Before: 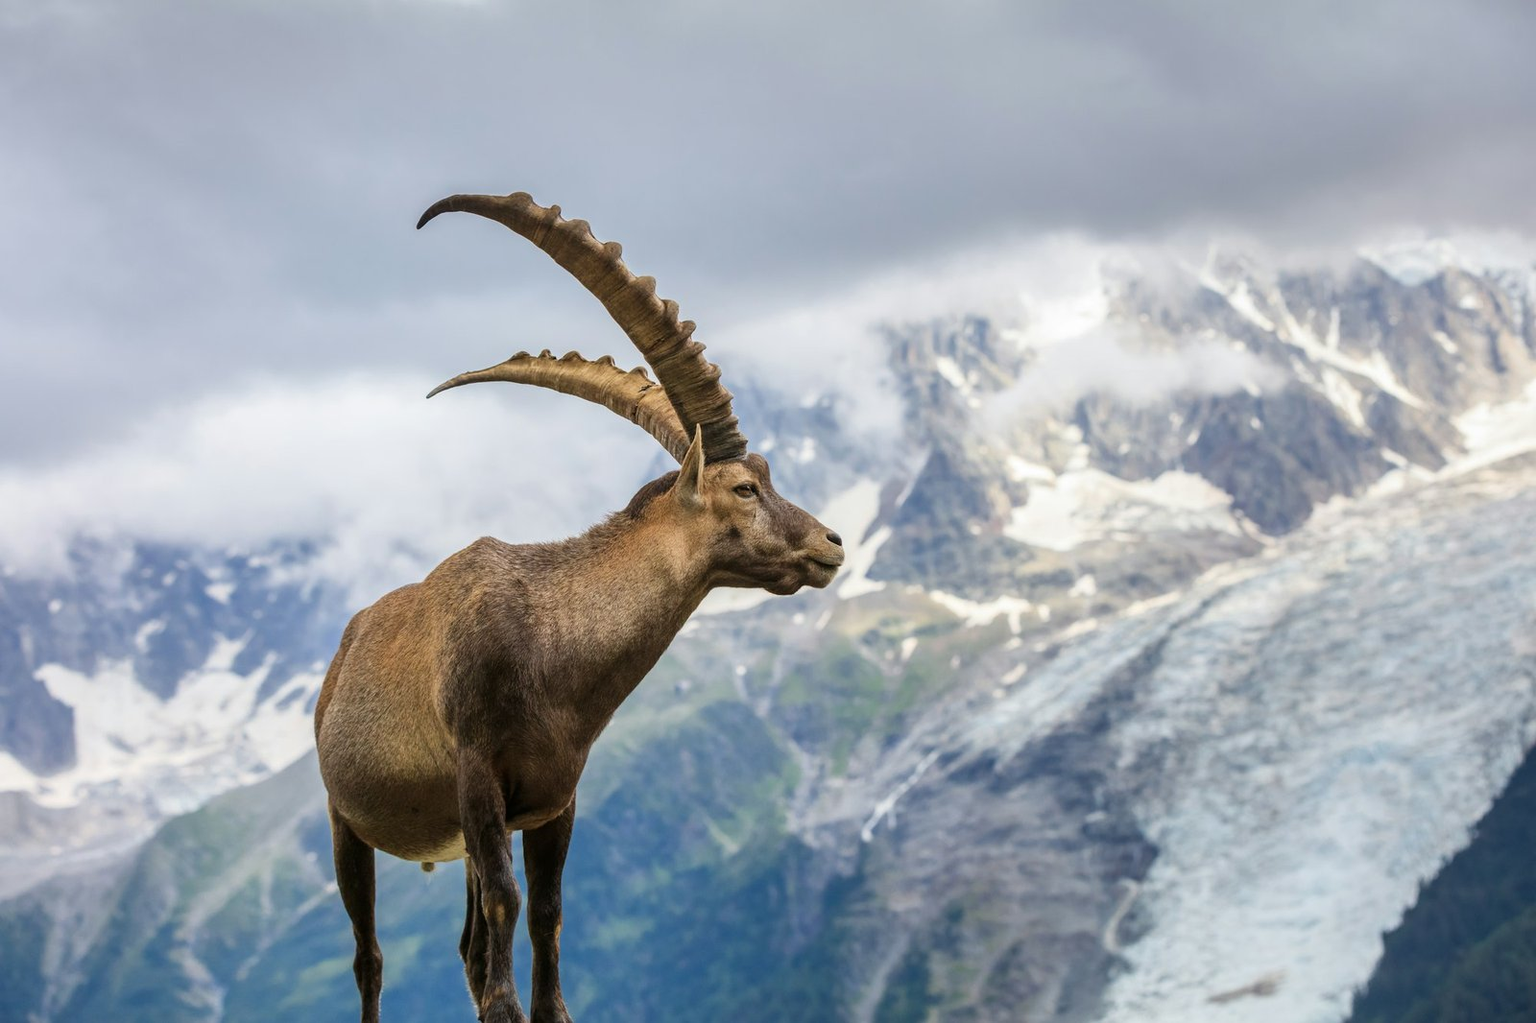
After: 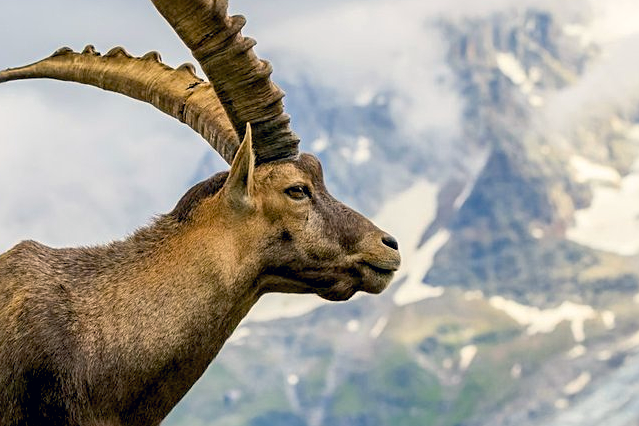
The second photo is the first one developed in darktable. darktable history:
sharpen: radius 2.167, amount 0.381, threshold 0
crop: left 30%, top 30%, right 30%, bottom 30%
exposure: black level correction 0.007, compensate highlight preservation false
color balance rgb: shadows lift › chroma 2%, shadows lift › hue 217.2°, power › hue 60°, highlights gain › chroma 1%, highlights gain › hue 69.6°, global offset › luminance -0.5%, perceptual saturation grading › global saturation 15%, global vibrance 15%
color correction: highlights a* 0.207, highlights b* 2.7, shadows a* -0.874, shadows b* -4.78
